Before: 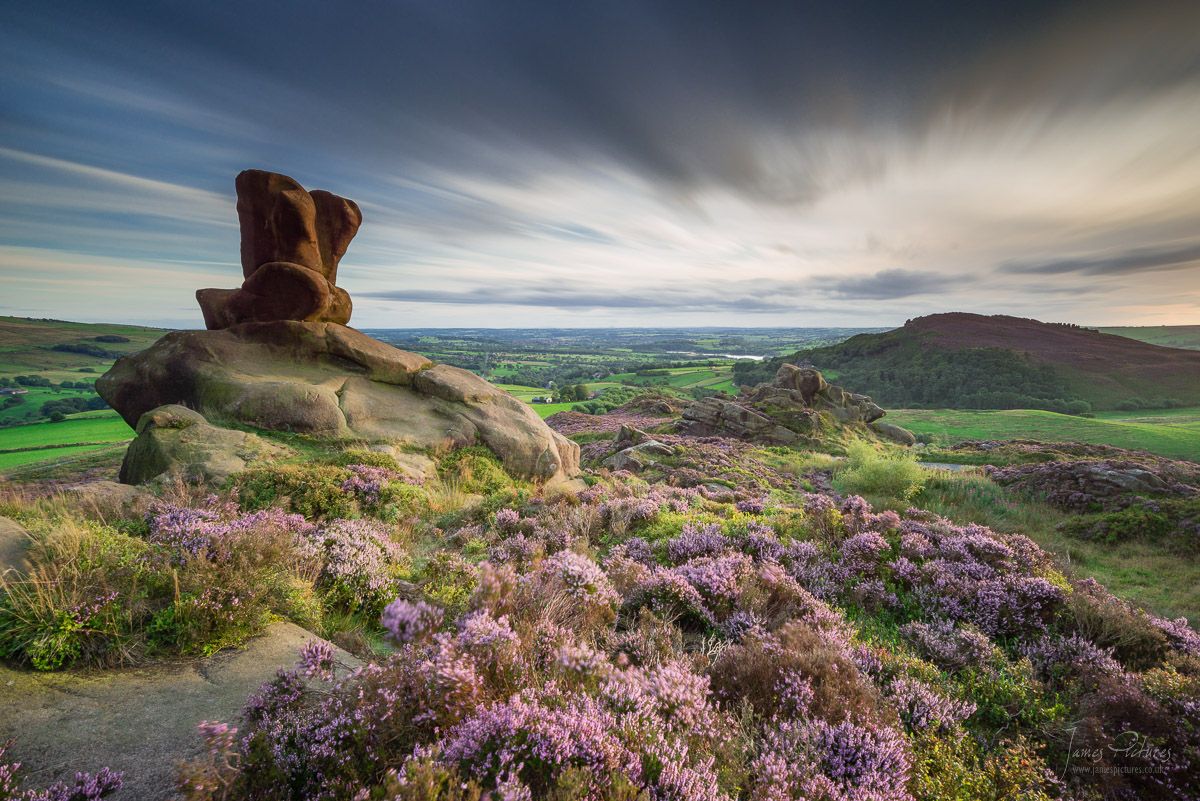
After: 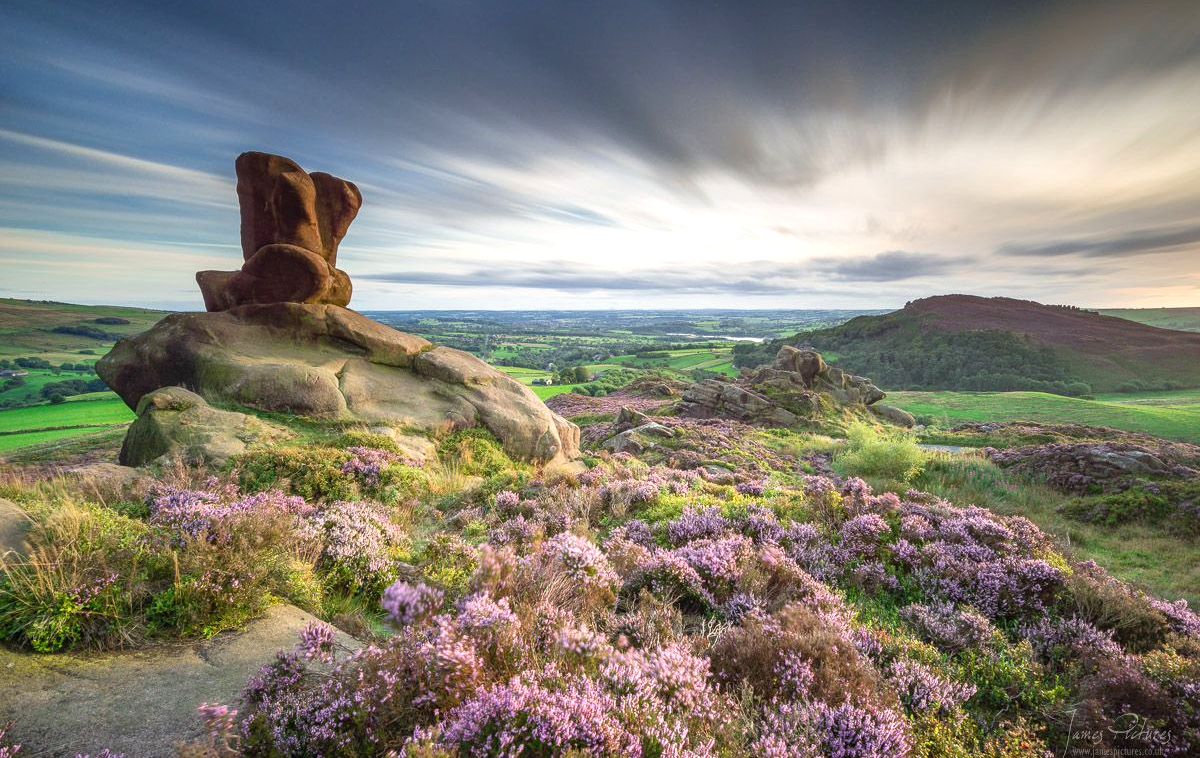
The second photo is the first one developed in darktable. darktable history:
crop and rotate: top 2.31%, bottom 3.011%
local contrast: detail 109%
exposure: black level correction 0.001, exposure 0.498 EV, compensate highlight preservation false
